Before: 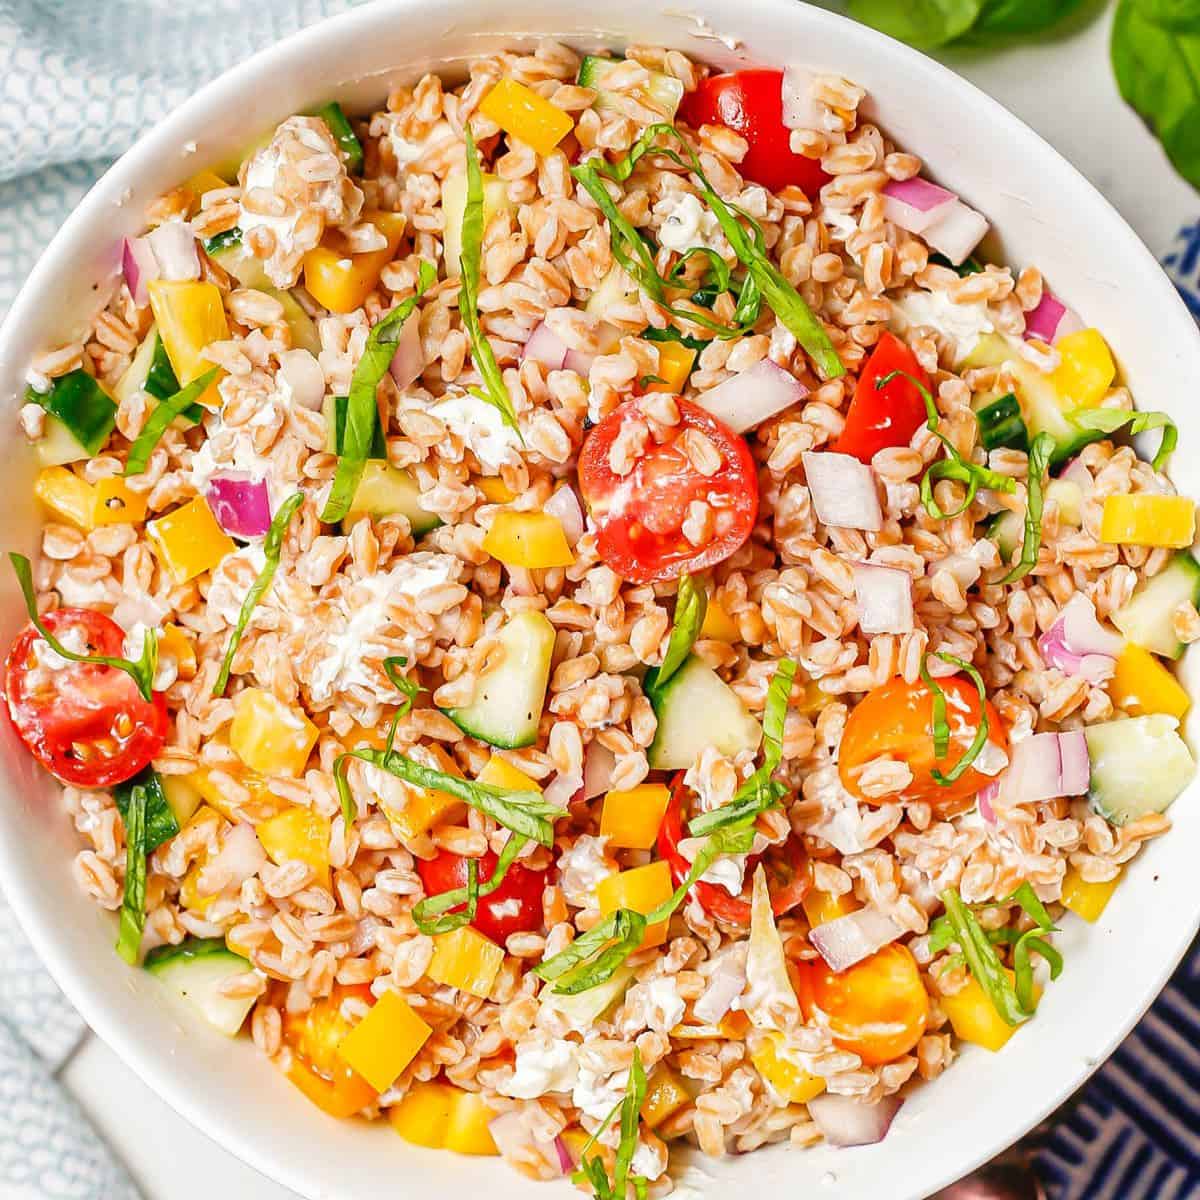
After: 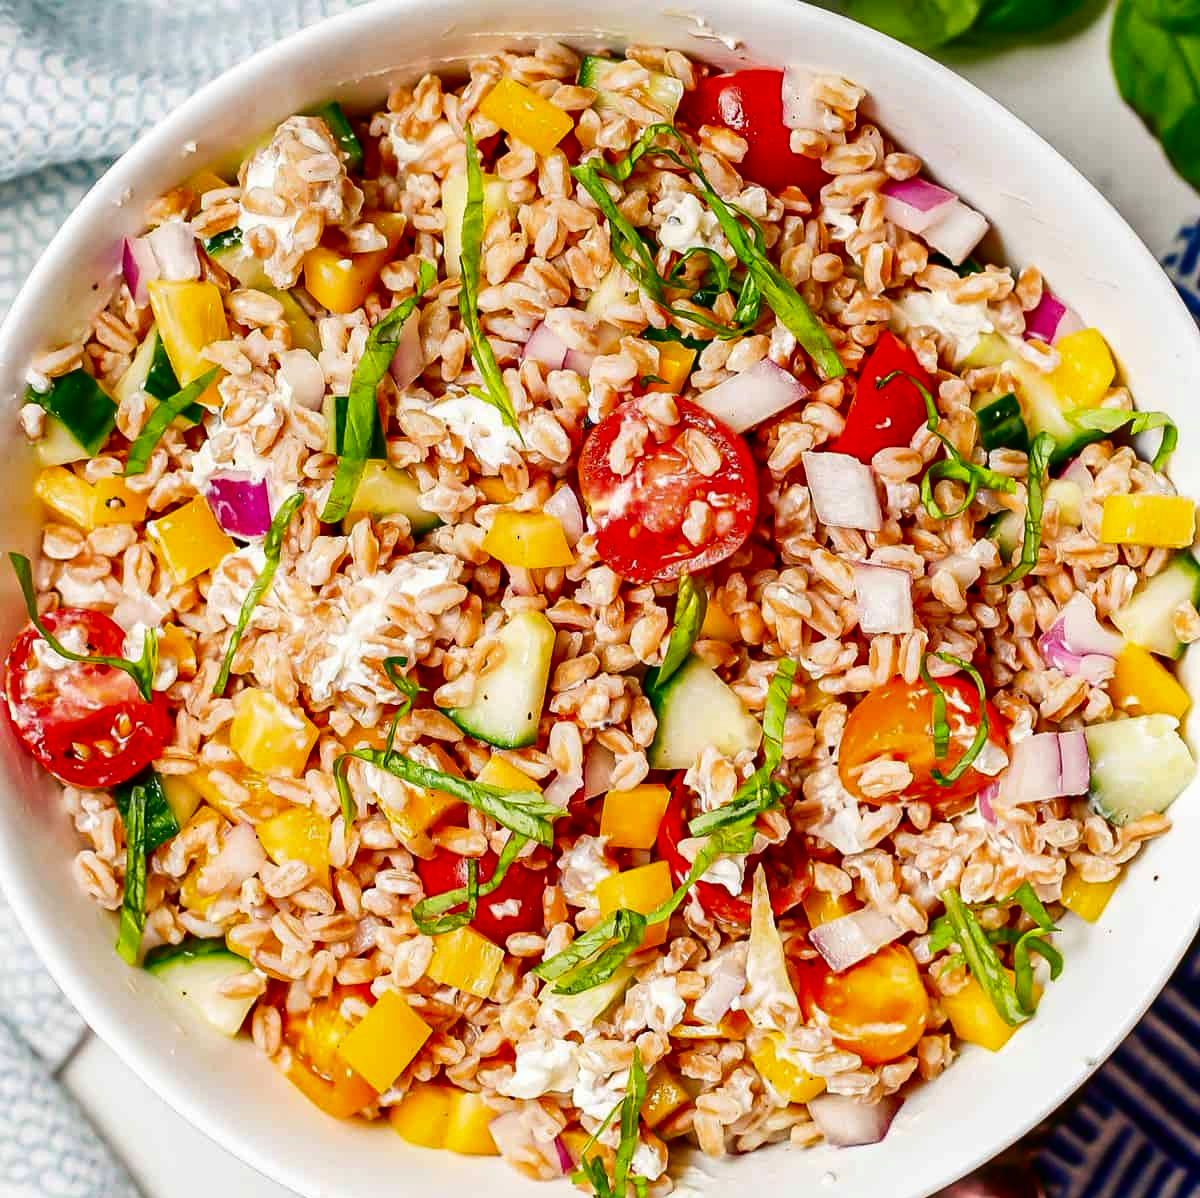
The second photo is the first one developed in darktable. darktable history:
crop: top 0.05%, bottom 0.098%
contrast brightness saturation: contrast 0.13, brightness -0.24, saturation 0.14
